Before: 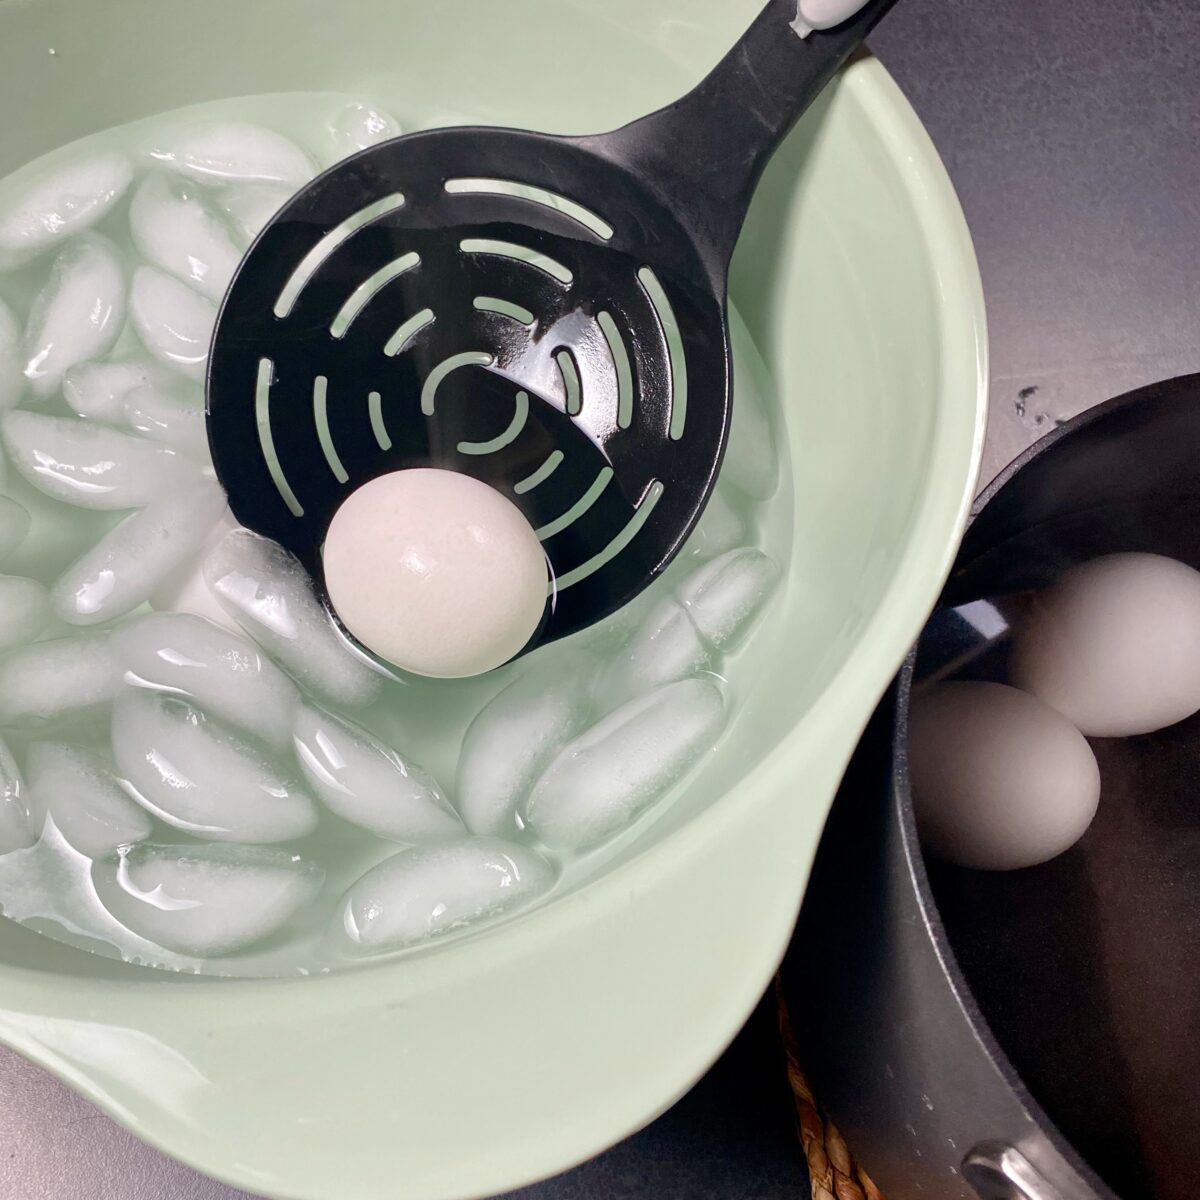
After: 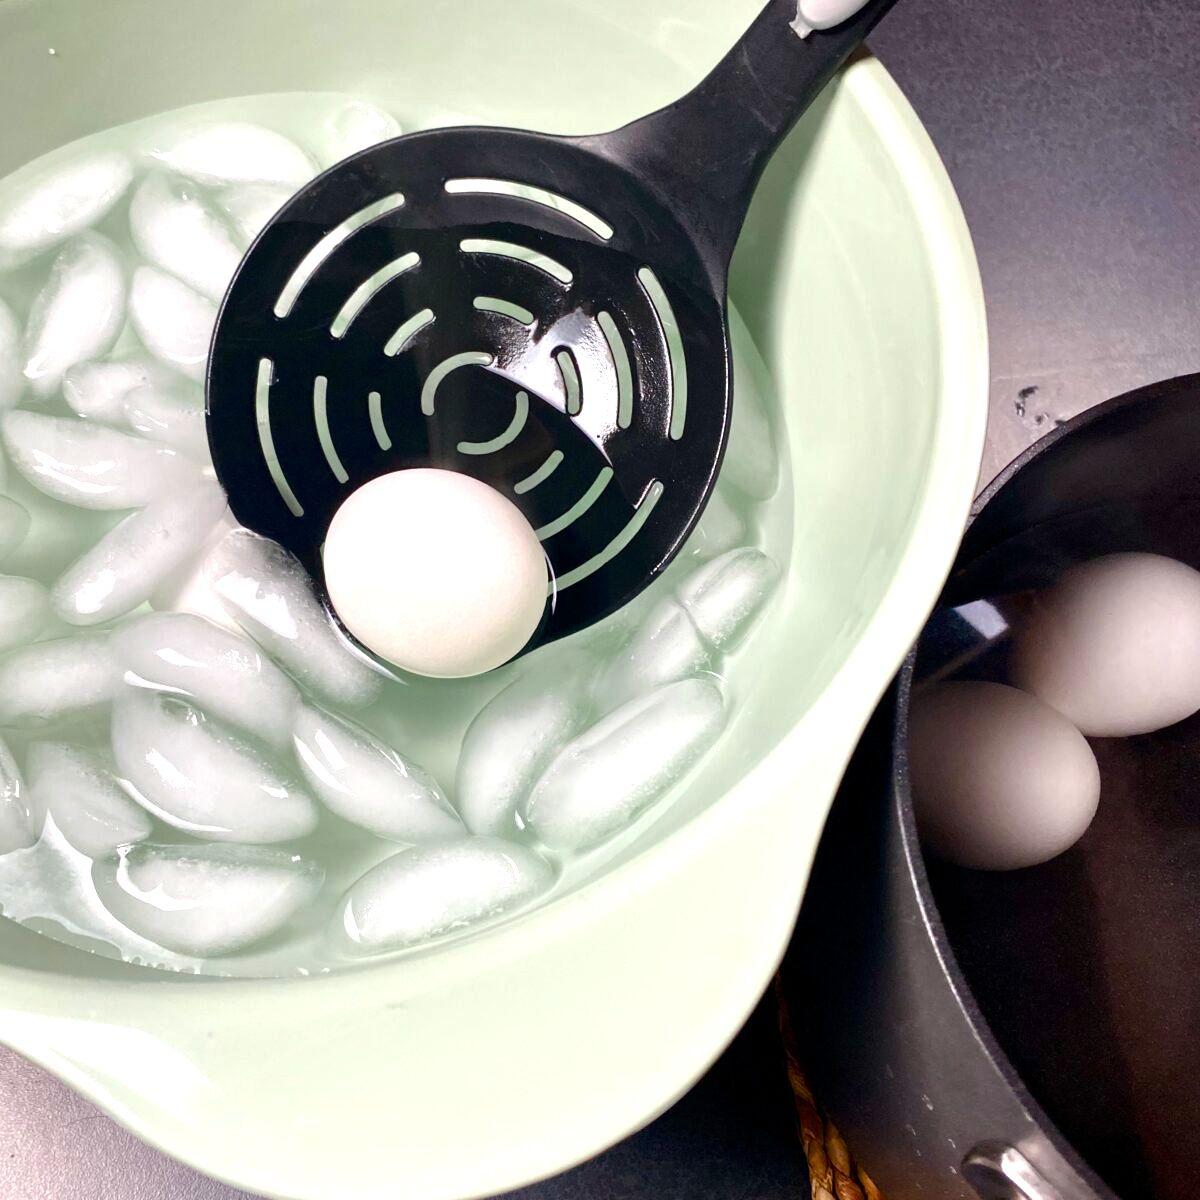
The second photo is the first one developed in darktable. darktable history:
color balance rgb: perceptual saturation grading › global saturation 20%, perceptual saturation grading › highlights -25.574%, perceptual saturation grading › shadows 25.749%, perceptual brilliance grading › global brilliance -5.683%, perceptual brilliance grading › highlights 24.48%, perceptual brilliance grading › mid-tones 6.887%, perceptual brilliance grading › shadows -4.933%, global vibrance 9.591%
